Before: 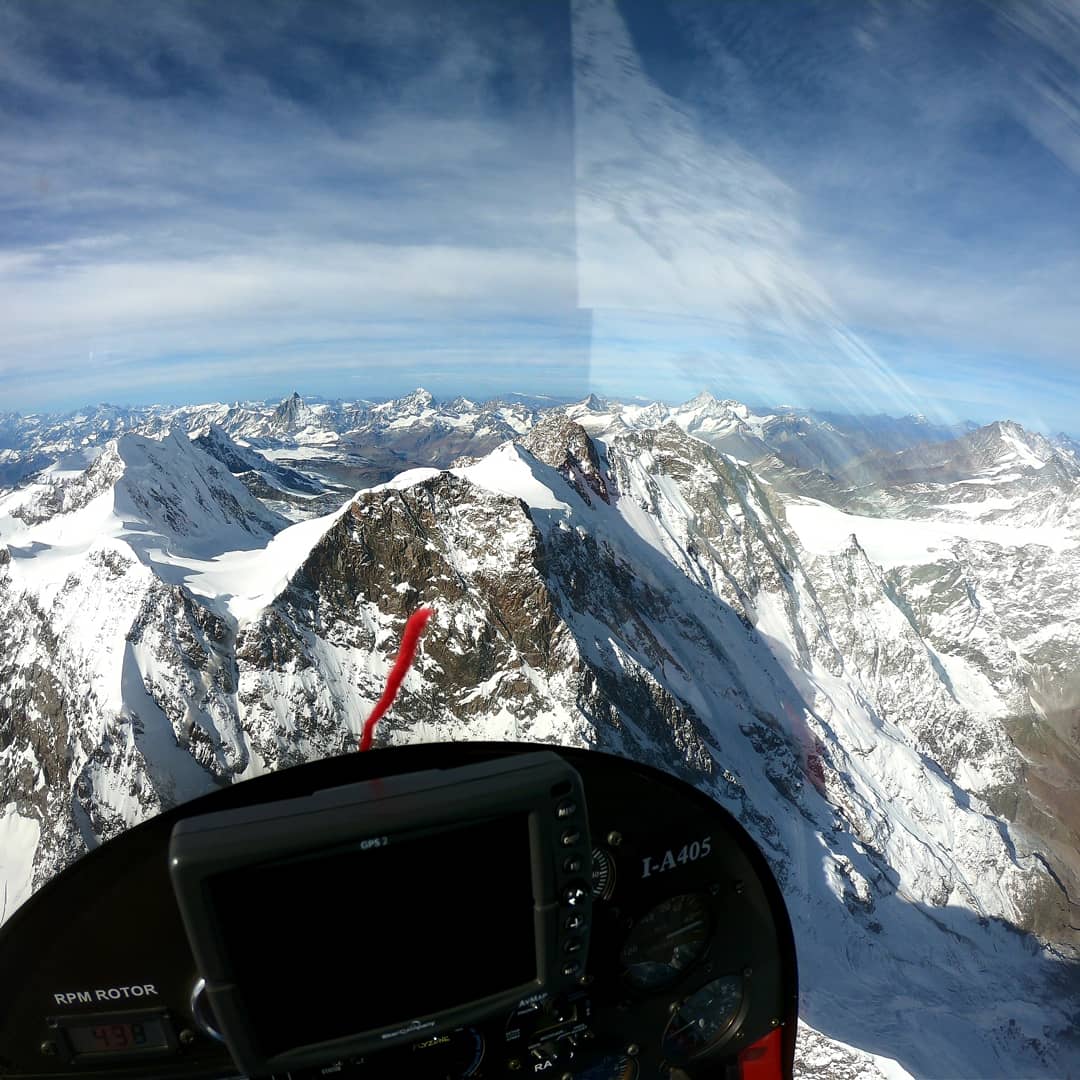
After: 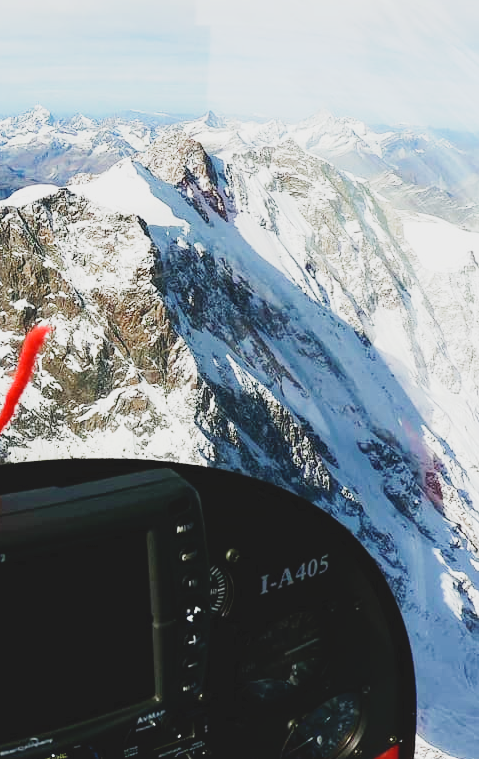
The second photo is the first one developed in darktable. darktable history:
contrast brightness saturation: contrast -0.15, brightness 0.05, saturation -0.12
crop: left 35.432%, top 26.233%, right 20.145%, bottom 3.432%
base curve: curves: ch0 [(0, 0) (0, 0.001) (0.001, 0.001) (0.004, 0.002) (0.007, 0.004) (0.015, 0.013) (0.033, 0.045) (0.052, 0.096) (0.075, 0.17) (0.099, 0.241) (0.163, 0.42) (0.219, 0.55) (0.259, 0.616) (0.327, 0.722) (0.365, 0.765) (0.522, 0.873) (0.547, 0.881) (0.689, 0.919) (0.826, 0.952) (1, 1)], preserve colors none
